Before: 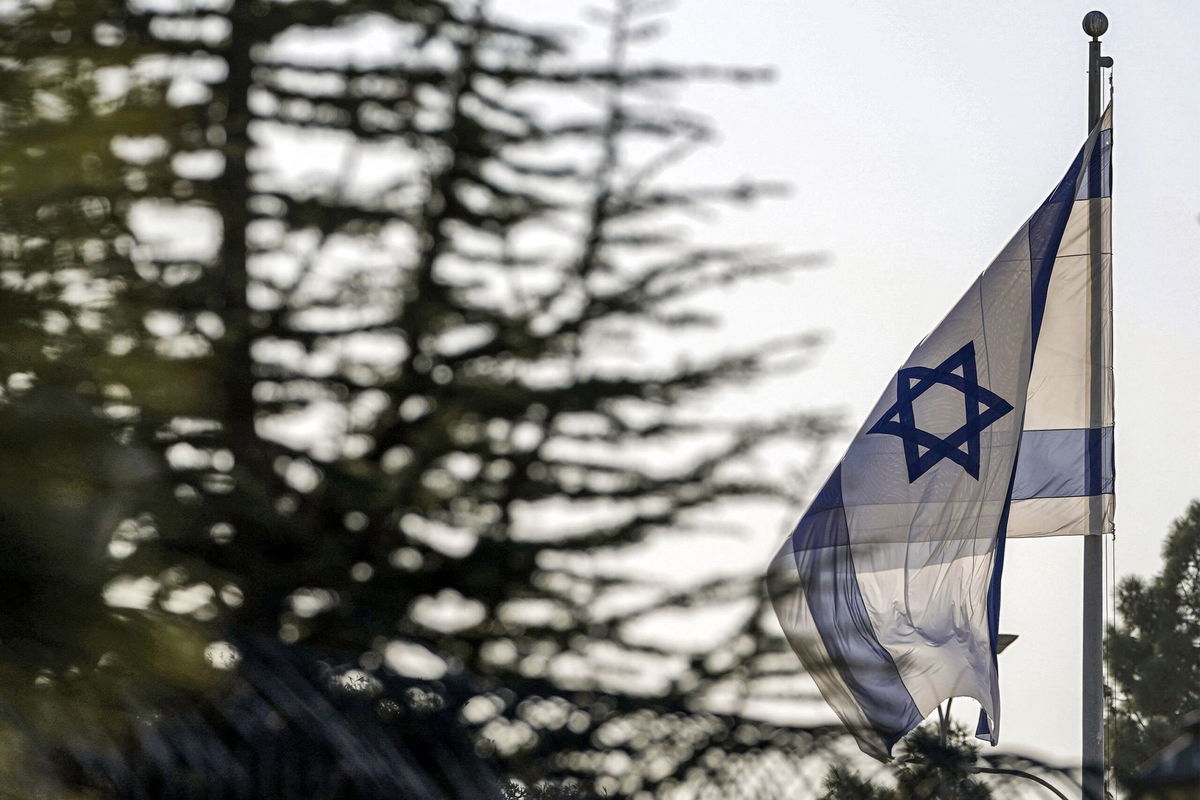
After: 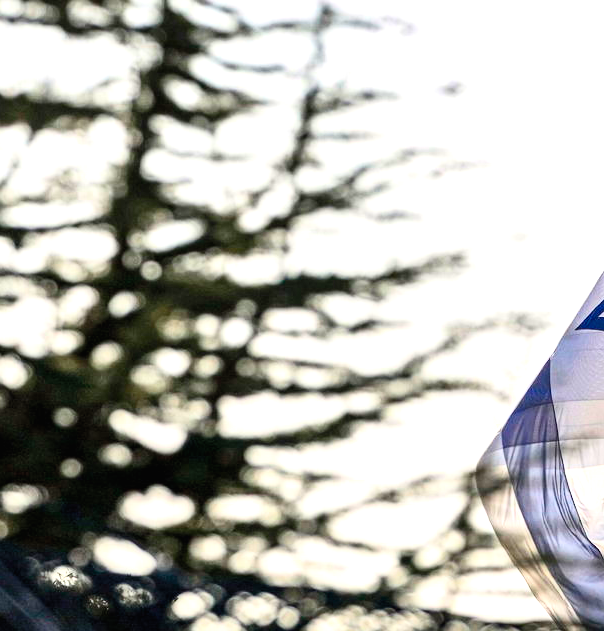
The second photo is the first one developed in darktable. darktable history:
crop and rotate: angle 0.021°, left 24.258%, top 13.093%, right 25.36%, bottom 7.987%
exposure: black level correction 0, exposure 1.001 EV, compensate highlight preservation false
contrast brightness saturation: contrast 0.205, brightness 0.156, saturation 0.221
